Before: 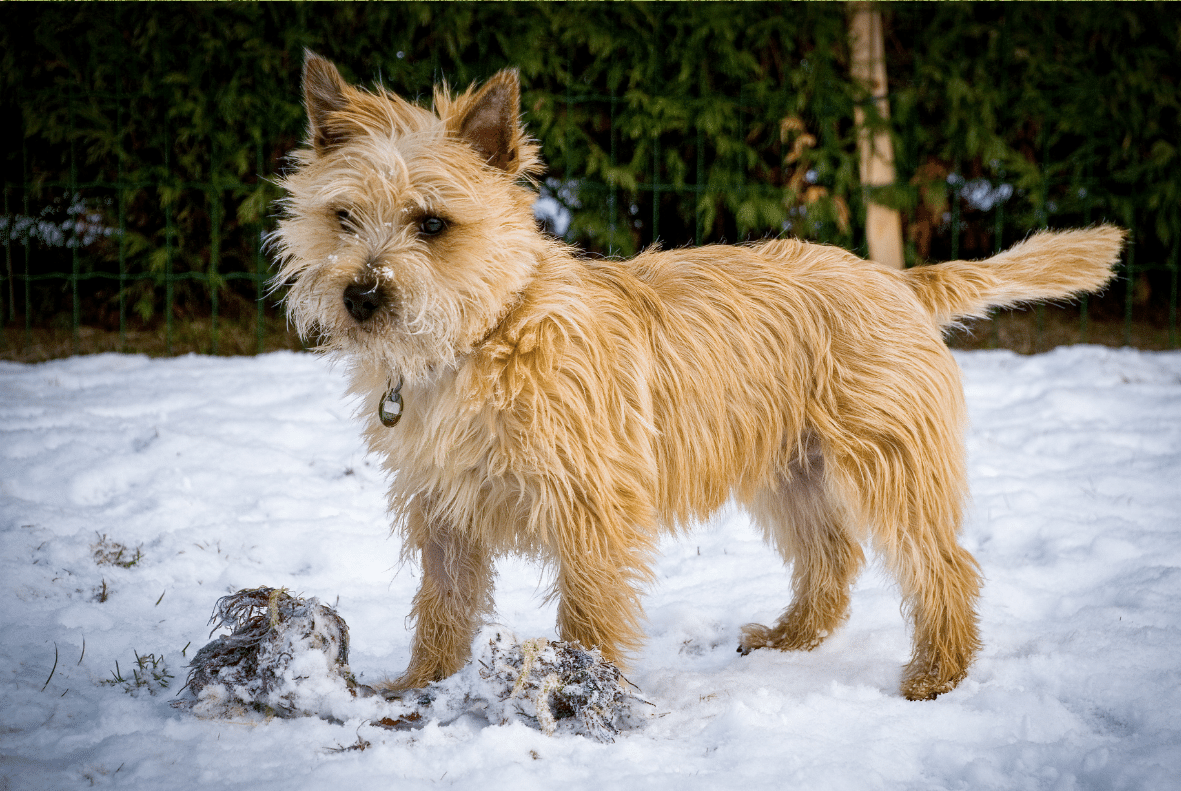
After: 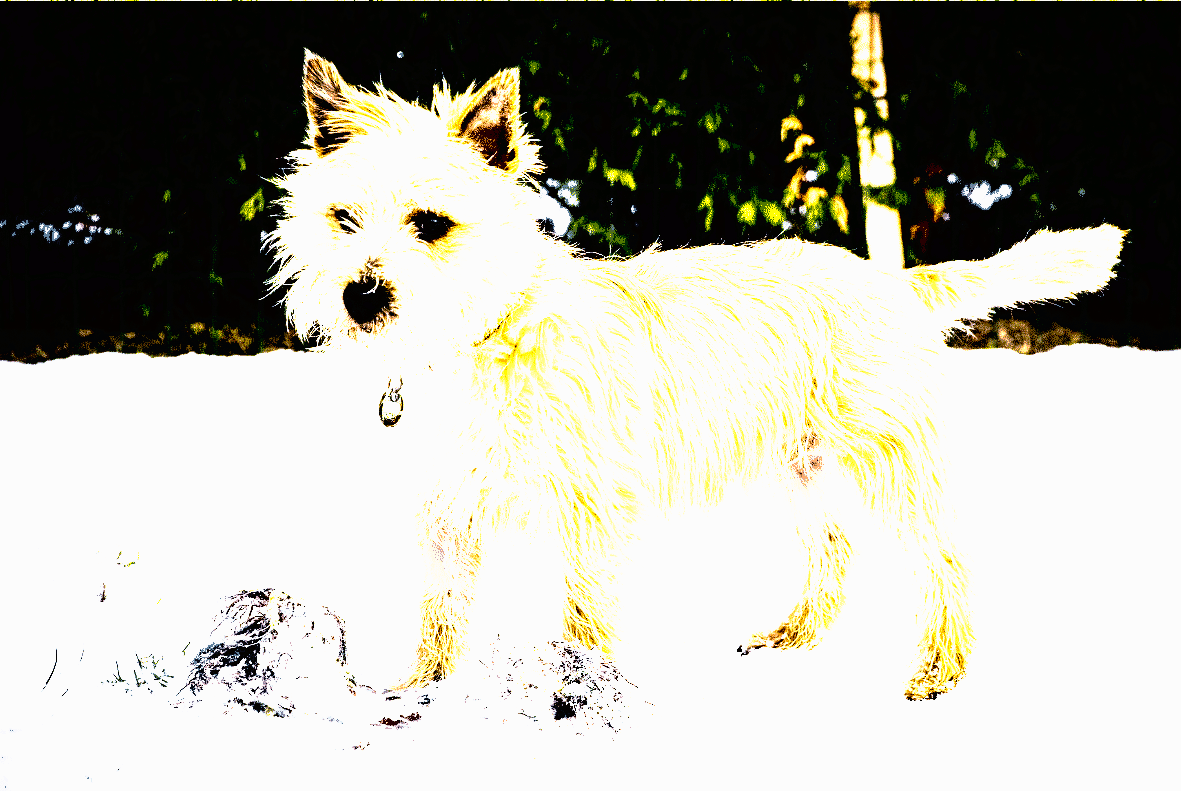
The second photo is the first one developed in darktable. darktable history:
white balance: emerald 1
tone curve: curves: ch0 [(0, 0) (0.003, 0.01) (0.011, 0.011) (0.025, 0.008) (0.044, 0.007) (0.069, 0.006) (0.1, 0.005) (0.136, 0.015) (0.177, 0.094) (0.224, 0.241) (0.277, 0.369) (0.335, 0.5) (0.399, 0.648) (0.468, 0.811) (0.543, 0.975) (0.623, 0.989) (0.709, 0.989) (0.801, 0.99) (0.898, 0.99) (1, 1)], preserve colors none
filmic rgb: black relative exposure -7.48 EV, white relative exposure 4.83 EV, hardness 3.4, color science v6 (2022)
rgb curve: curves: ch0 [(0, 0) (0.21, 0.15) (0.24, 0.21) (0.5, 0.75) (0.75, 0.96) (0.89, 0.99) (1, 1)]; ch1 [(0, 0.02) (0.21, 0.13) (0.25, 0.2) (0.5, 0.67) (0.75, 0.9) (0.89, 0.97) (1, 1)]; ch2 [(0, 0.02) (0.21, 0.13) (0.25, 0.2) (0.5, 0.67) (0.75, 0.9) (0.89, 0.97) (1, 1)], compensate middle gray true
